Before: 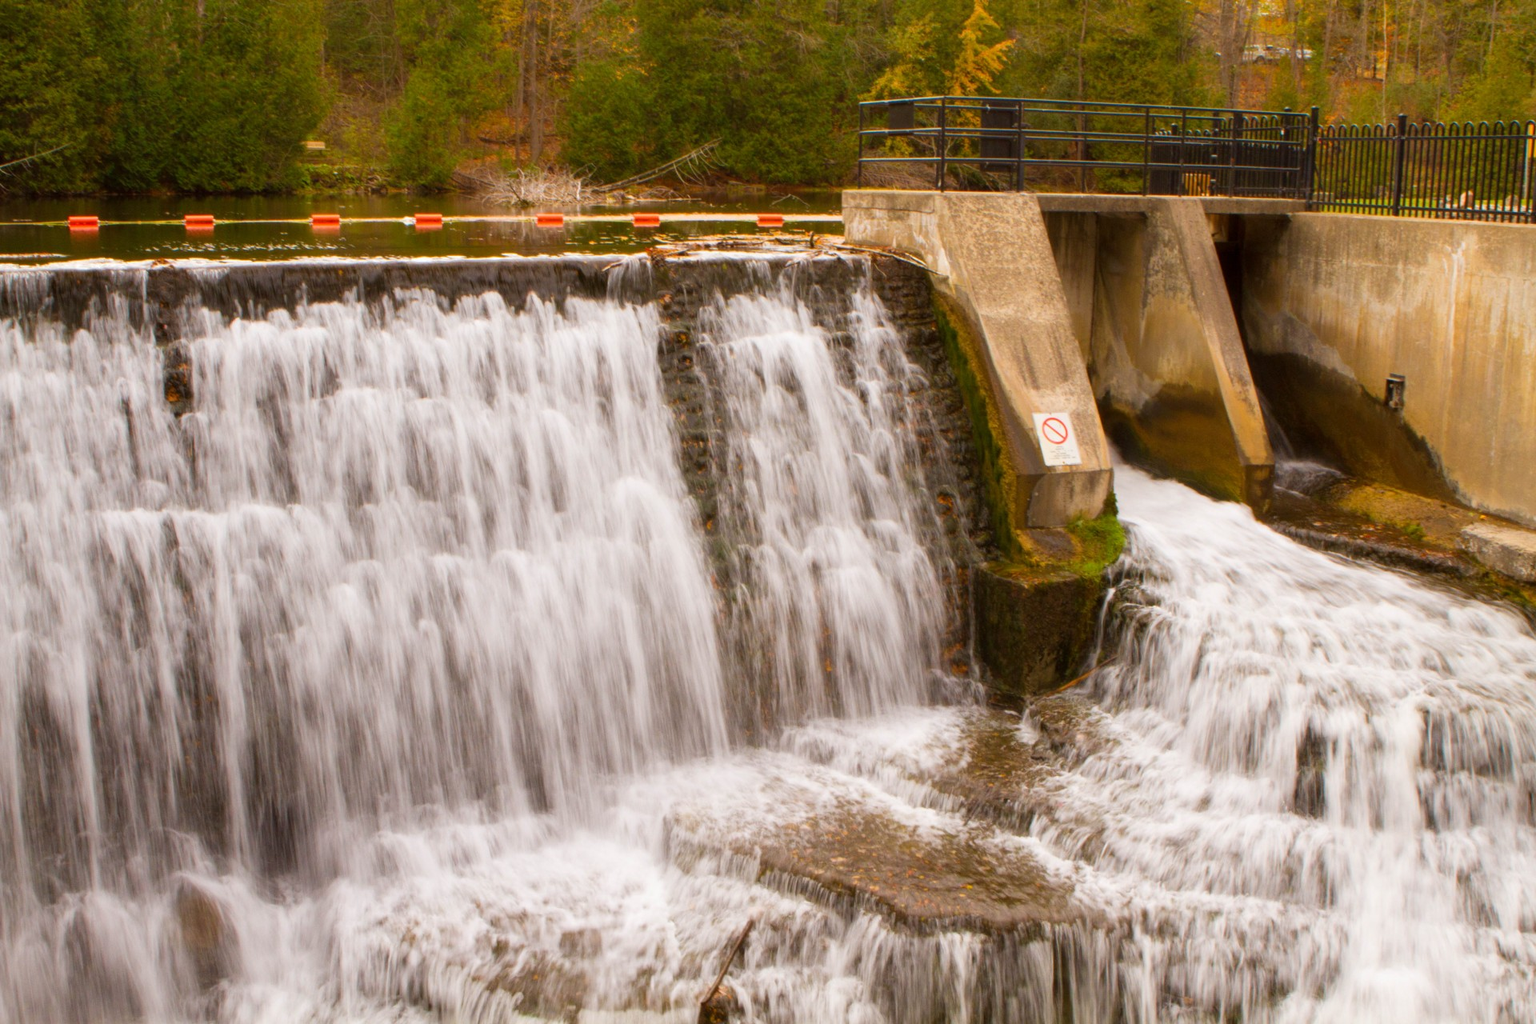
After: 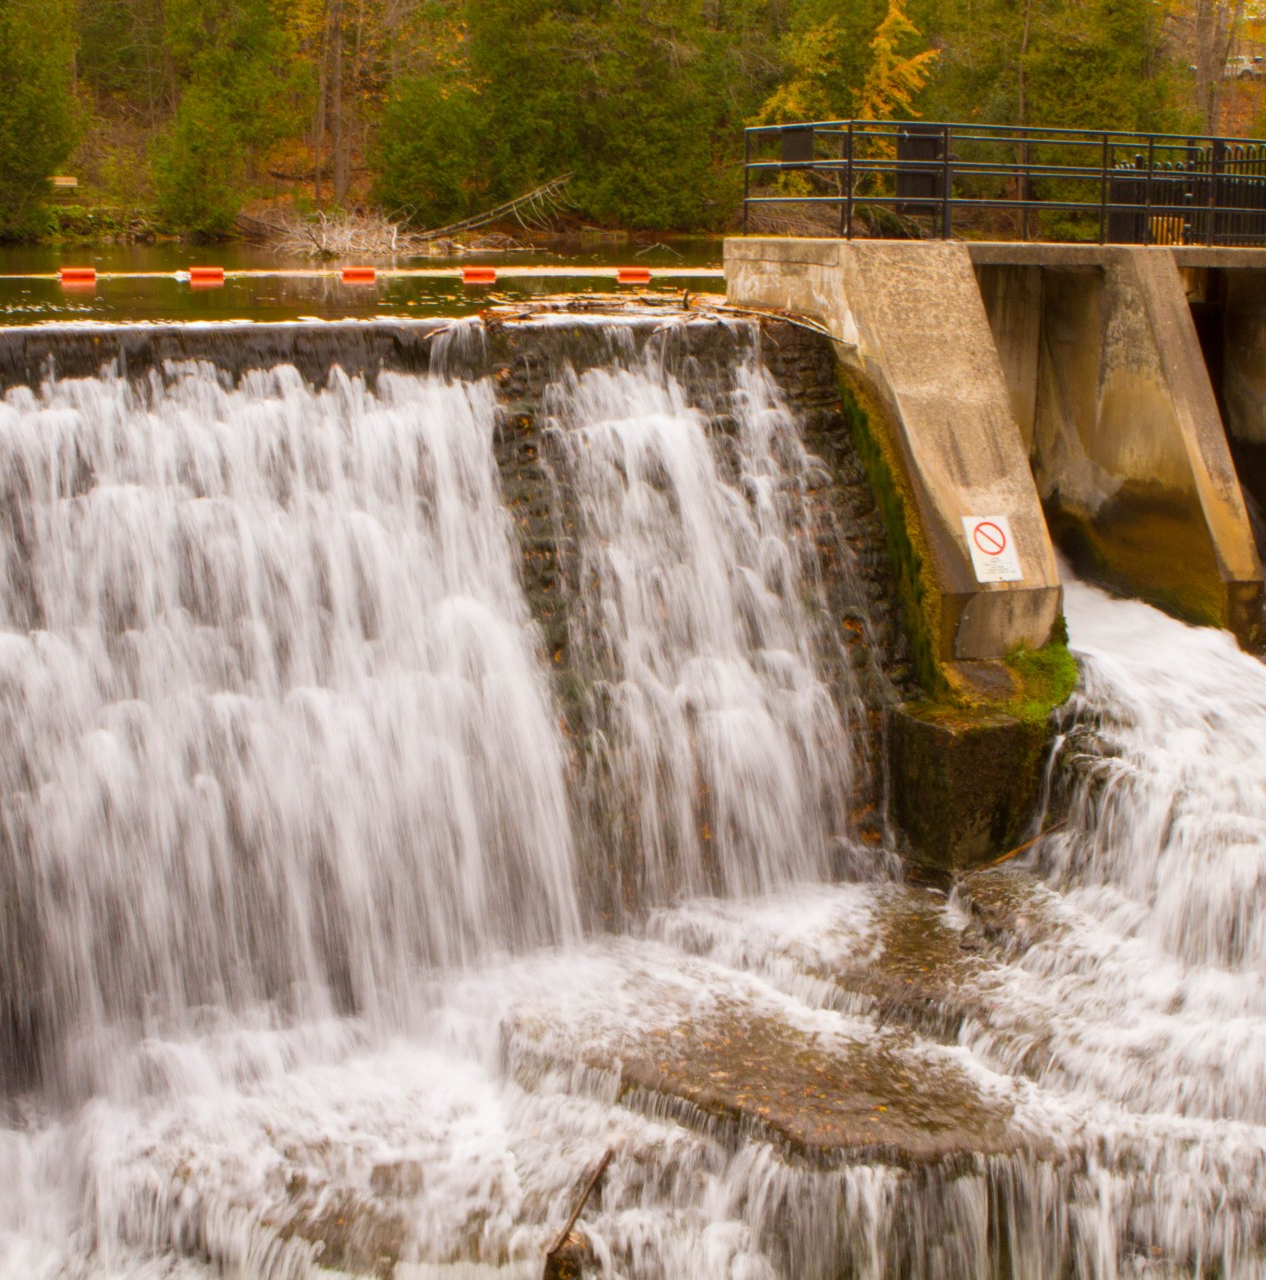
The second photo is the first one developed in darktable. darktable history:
crop: left 17.156%, right 16.877%
